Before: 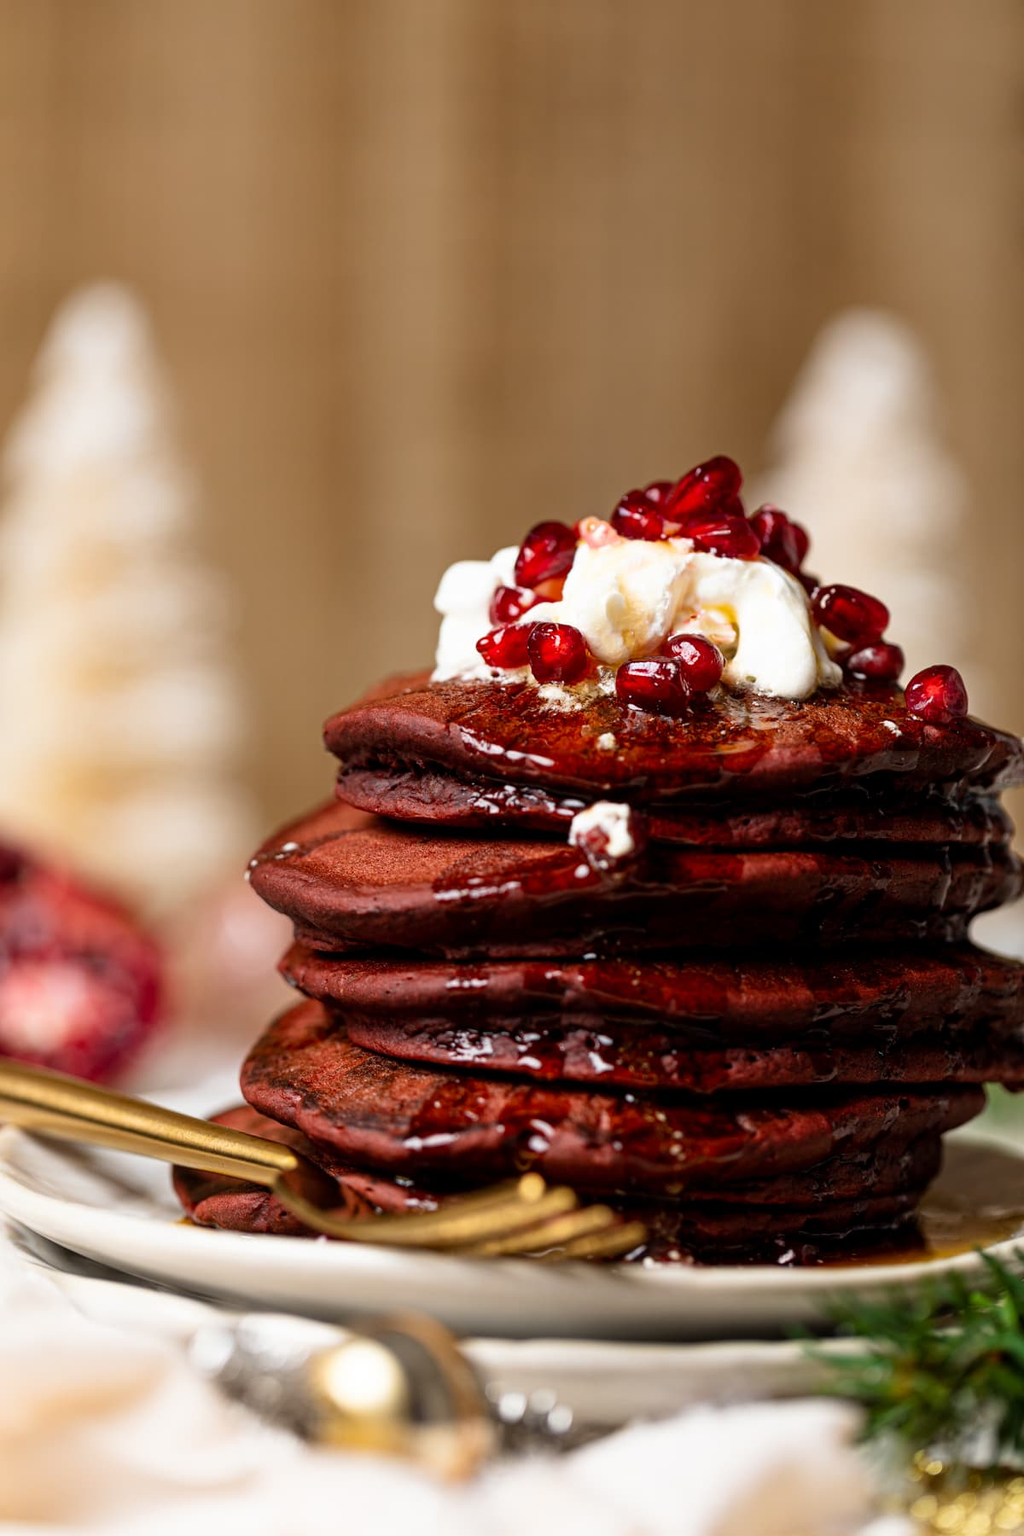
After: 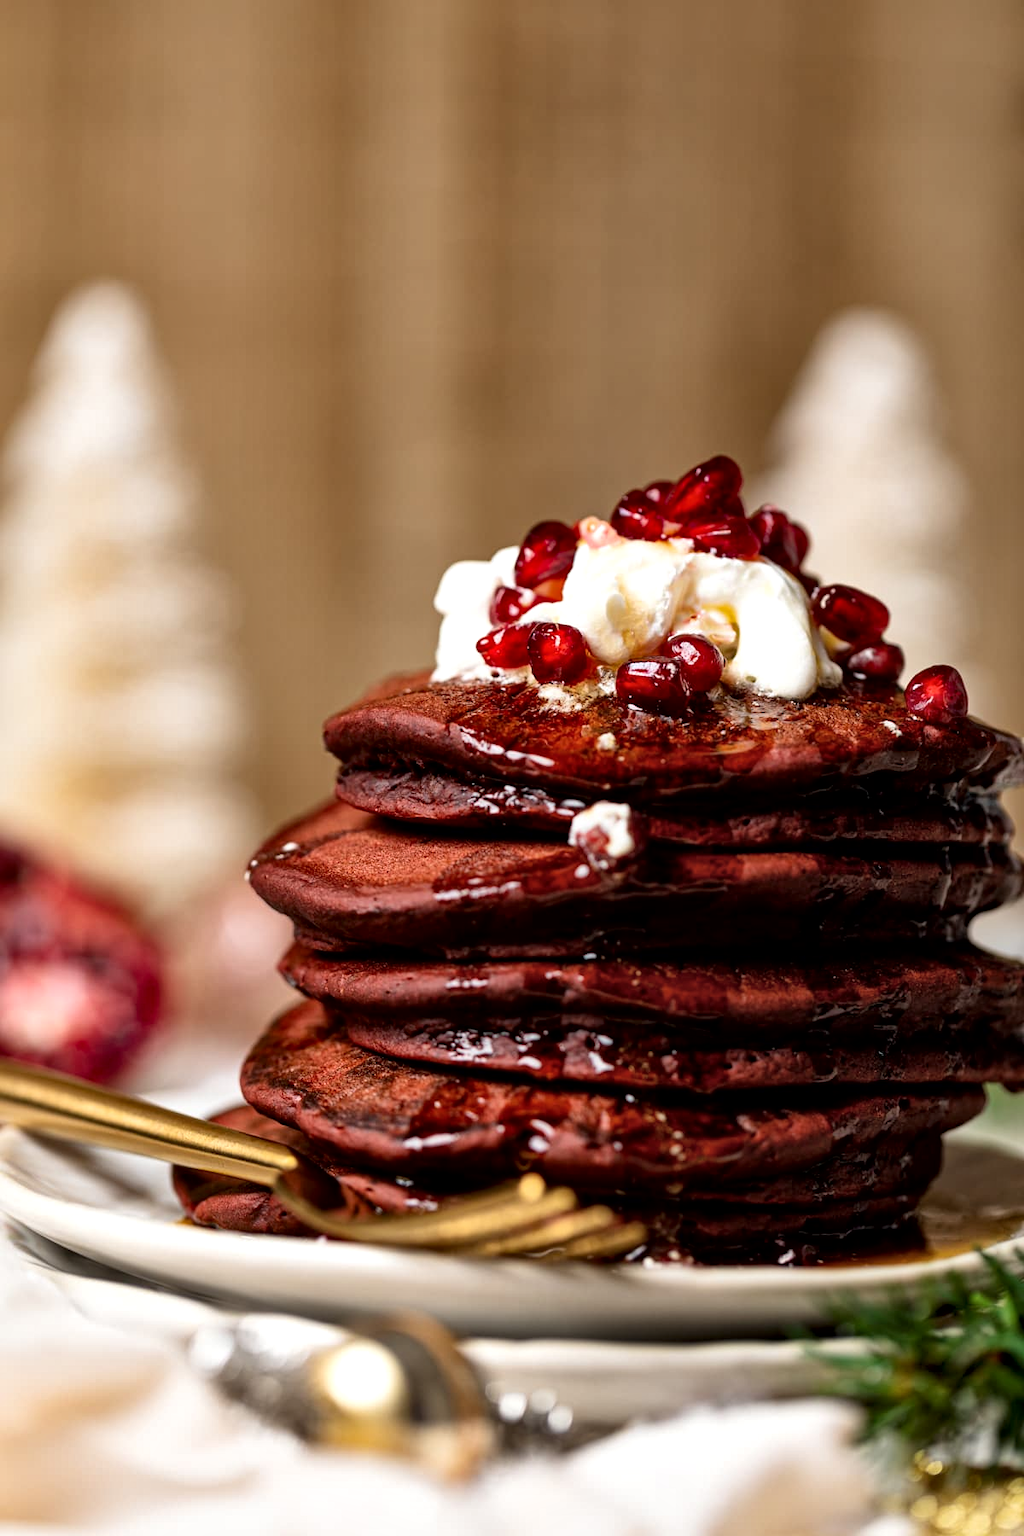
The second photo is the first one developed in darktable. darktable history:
local contrast: mode bilateral grid, contrast 24, coarseness 48, detail 151%, midtone range 0.2
